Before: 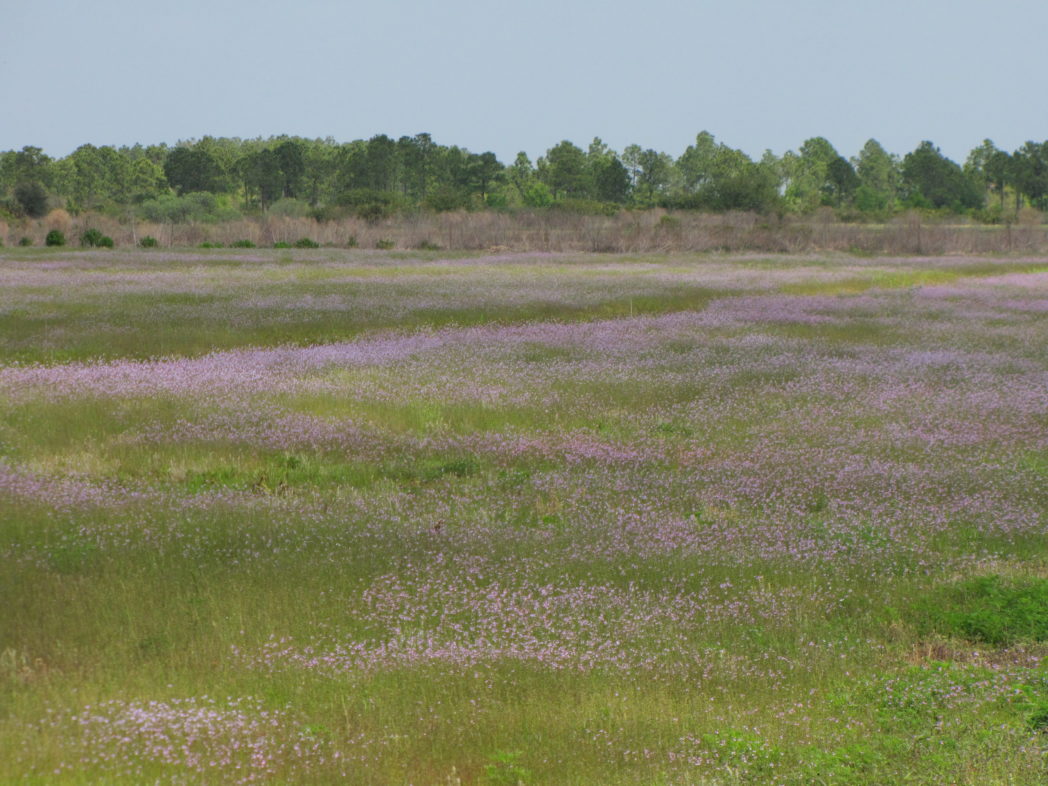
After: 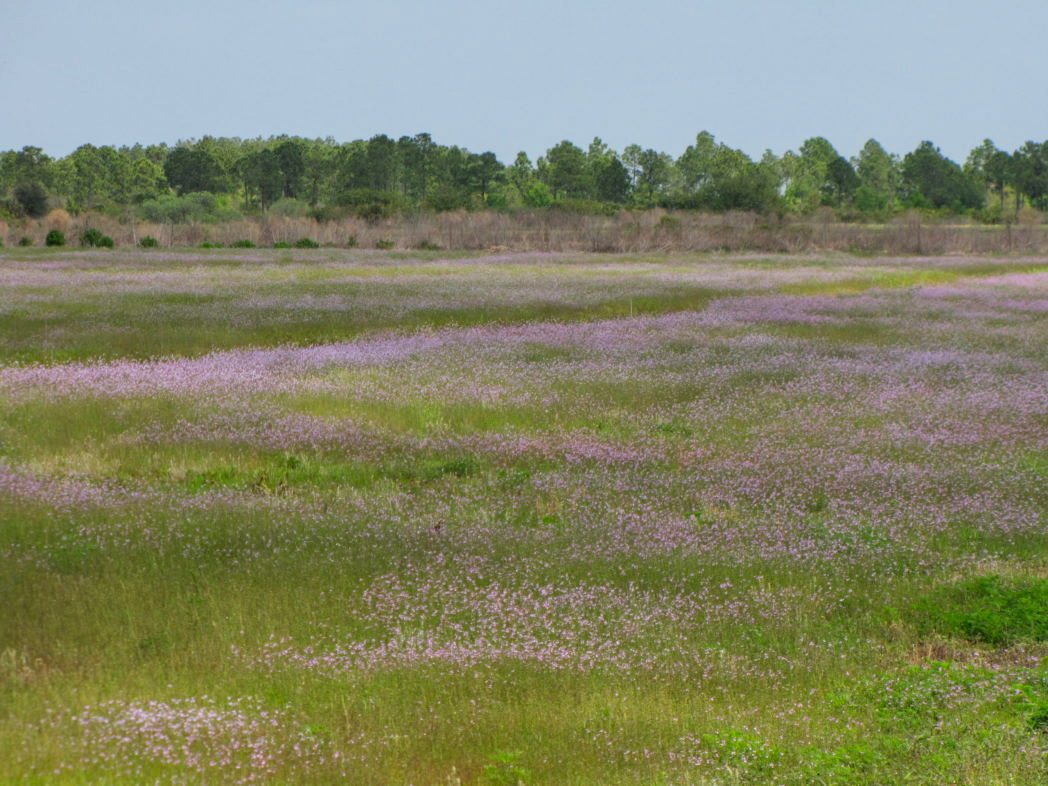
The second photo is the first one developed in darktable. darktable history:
contrast brightness saturation: saturation 0.18
local contrast: on, module defaults
